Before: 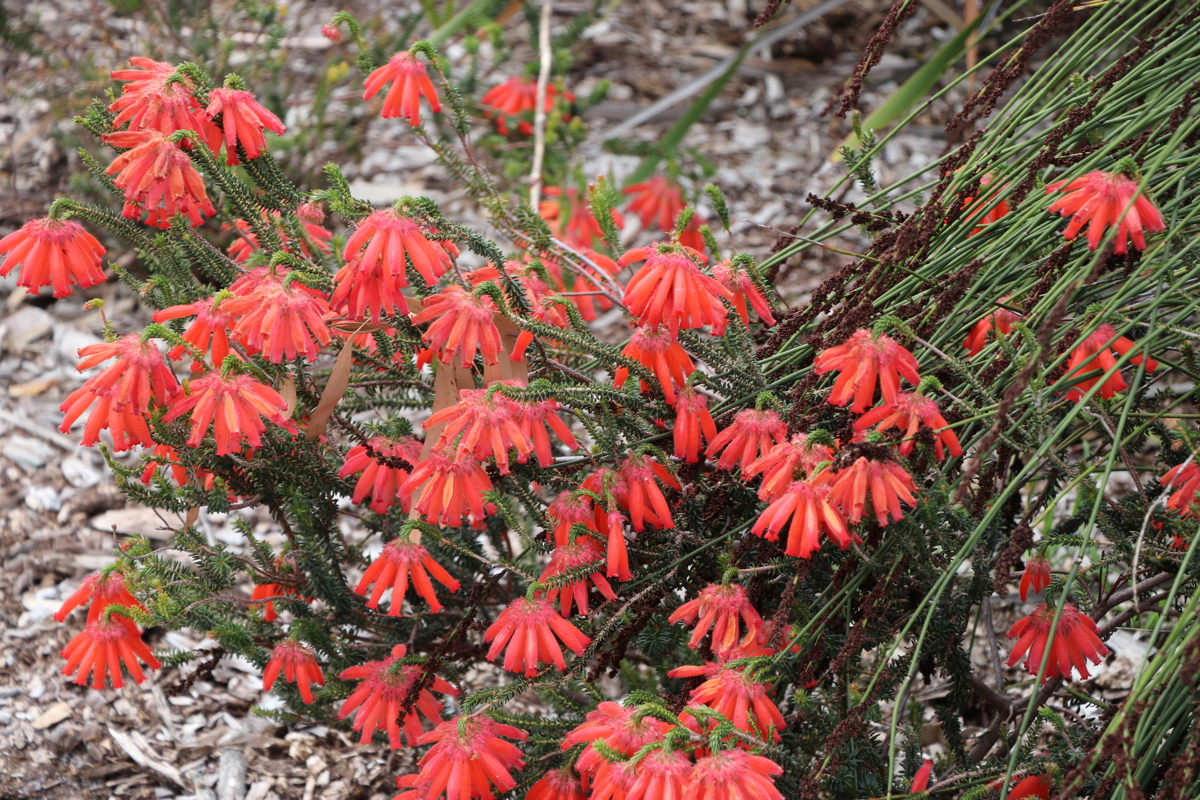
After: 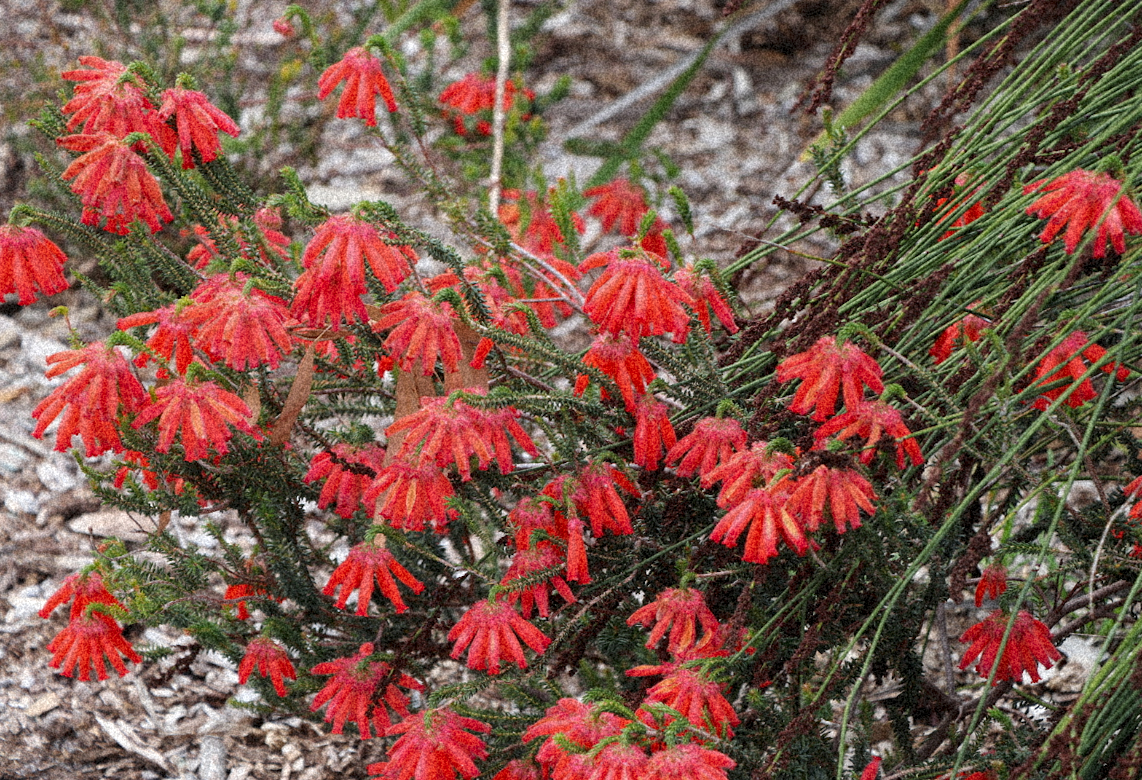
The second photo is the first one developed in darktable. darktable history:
grain: coarseness 46.9 ISO, strength 50.21%, mid-tones bias 0%
rotate and perspective: rotation 0.074°, lens shift (vertical) 0.096, lens shift (horizontal) -0.041, crop left 0.043, crop right 0.952, crop top 0.024, crop bottom 0.979
color zones: curves: ch0 [(0, 0.444) (0.143, 0.442) (0.286, 0.441) (0.429, 0.441) (0.571, 0.441) (0.714, 0.441) (0.857, 0.442) (1, 0.444)]
